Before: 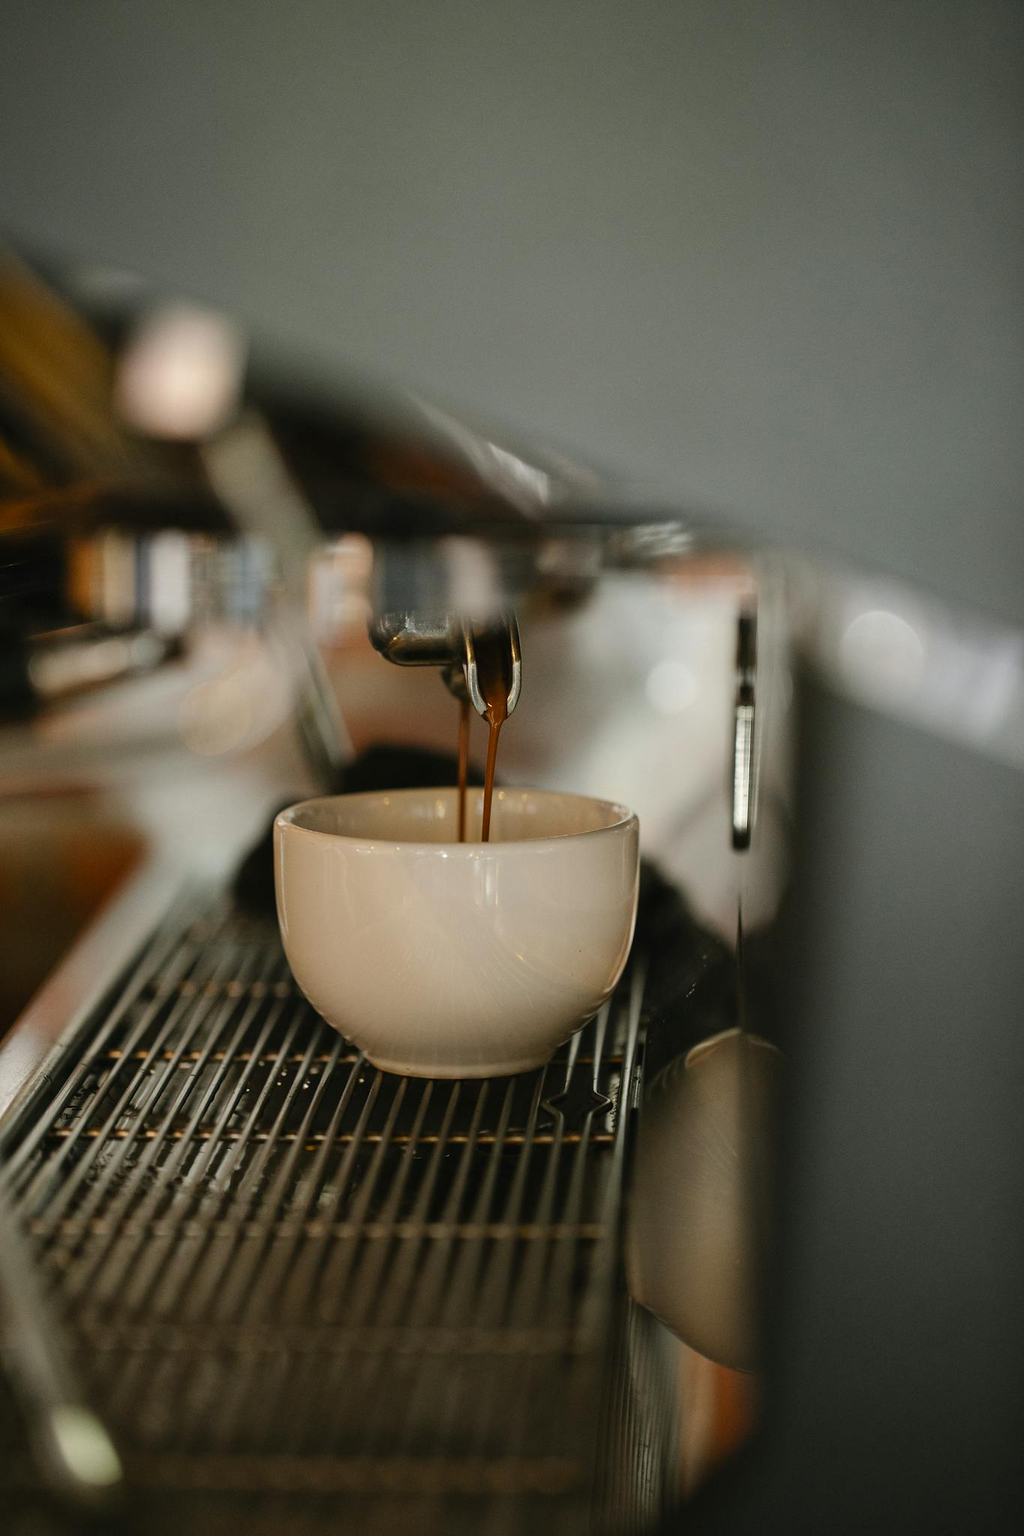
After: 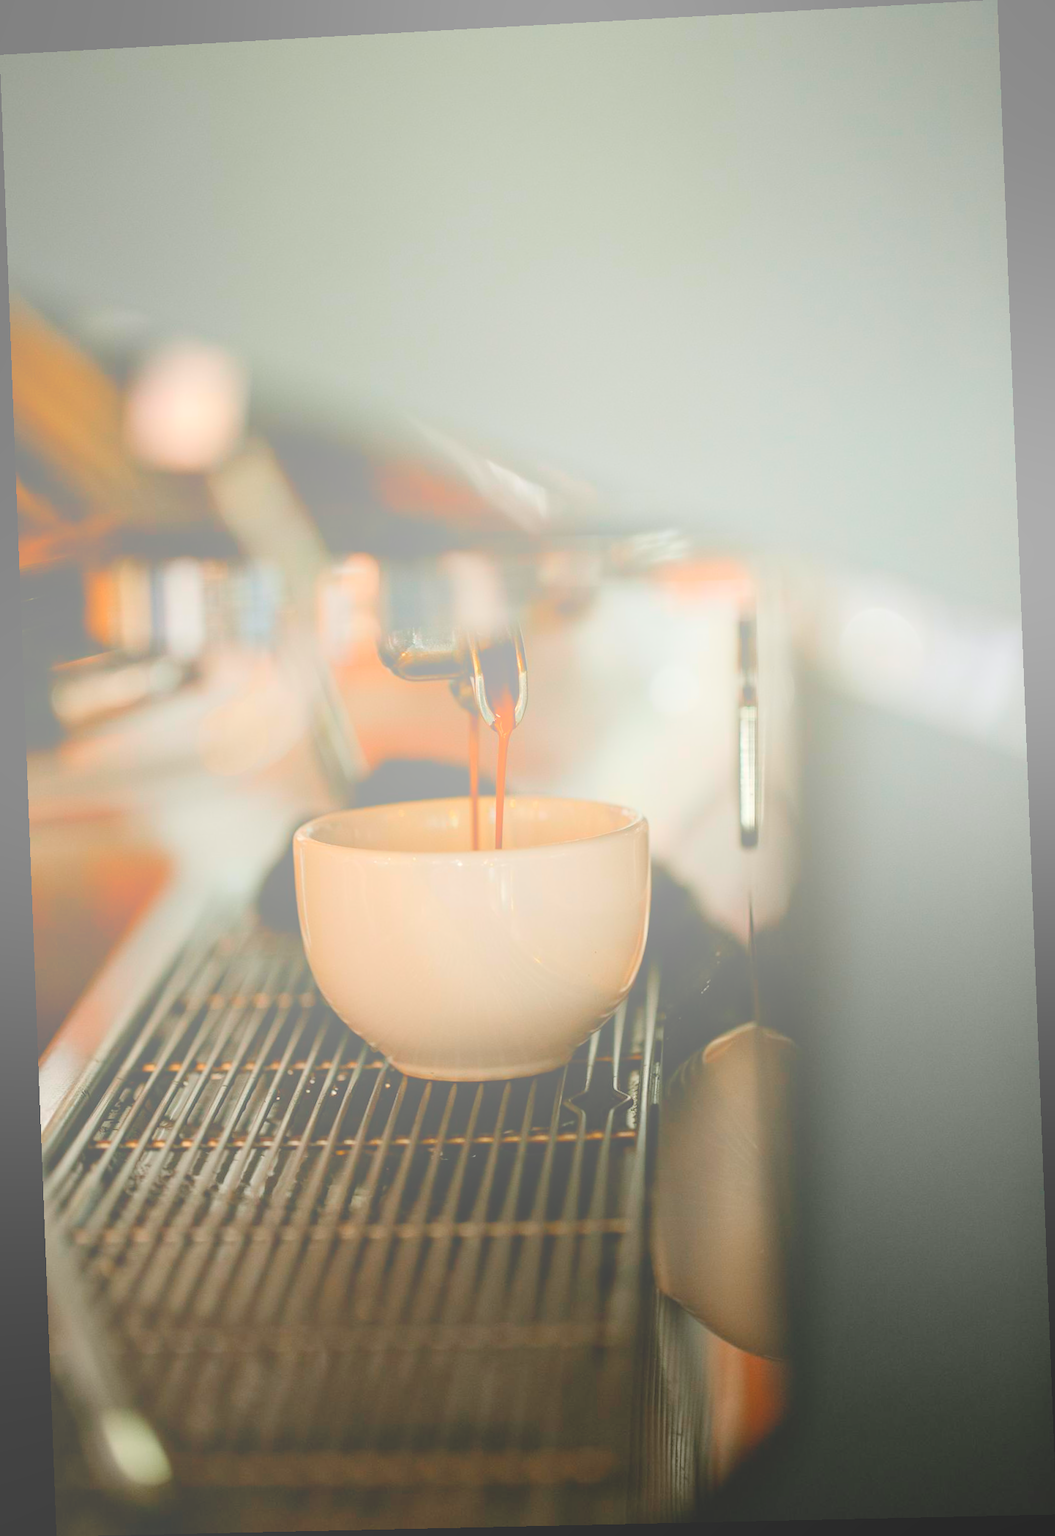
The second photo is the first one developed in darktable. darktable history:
rotate and perspective: rotation -2.22°, lens shift (horizontal) -0.022, automatic cropping off
bloom: size 70%, threshold 25%, strength 70%
